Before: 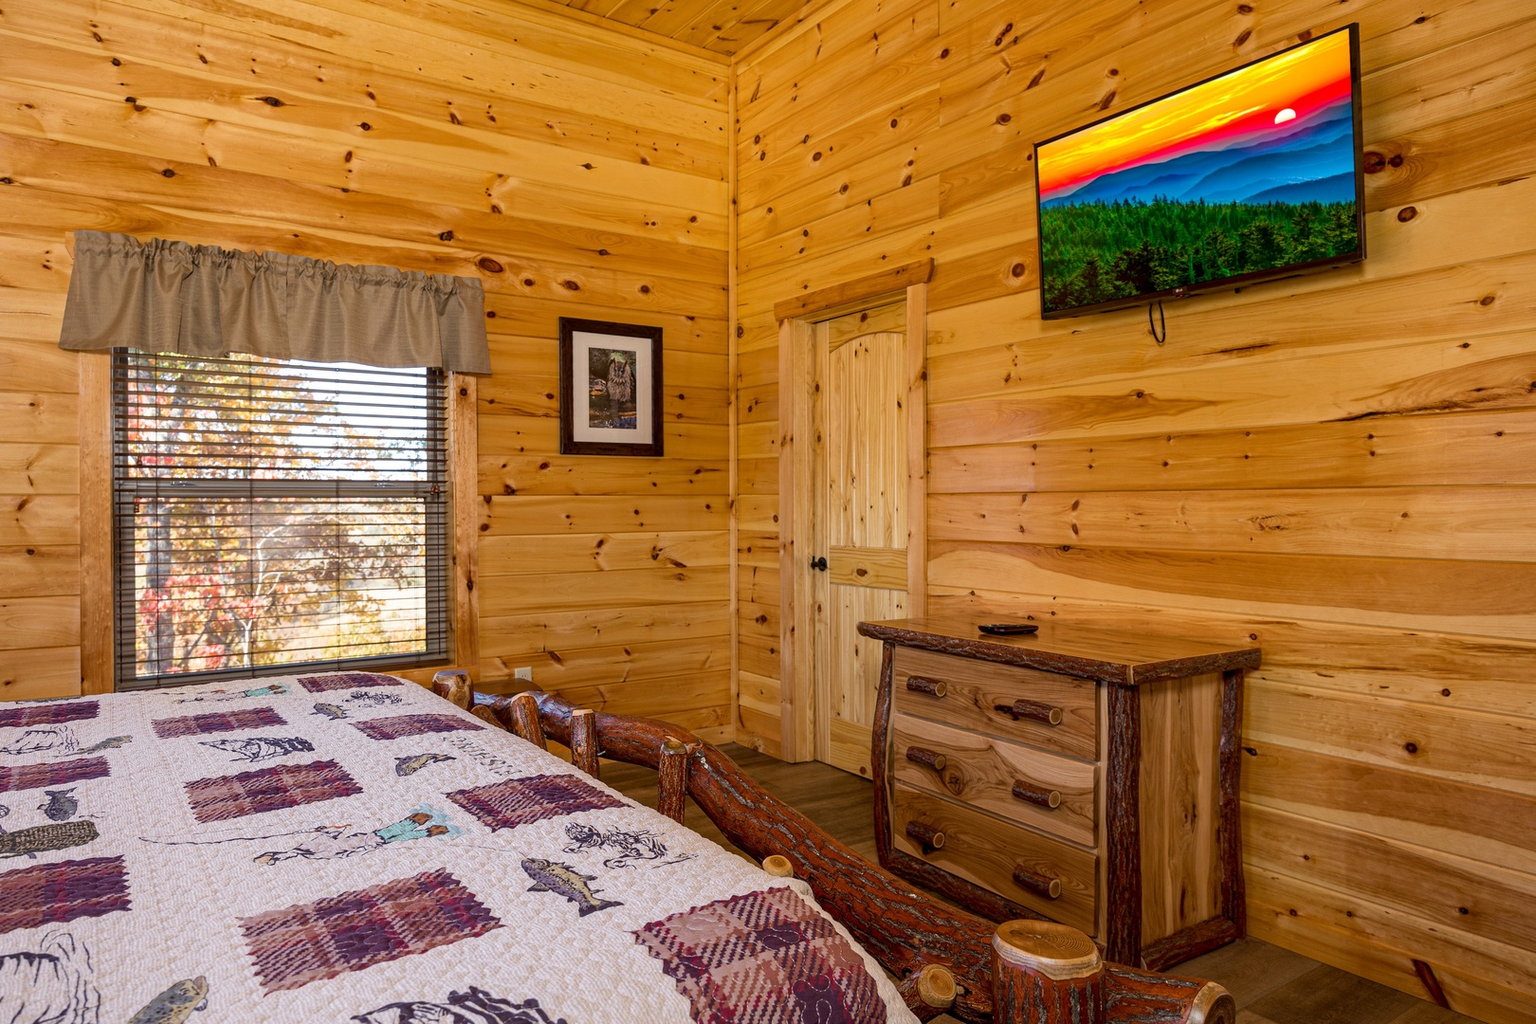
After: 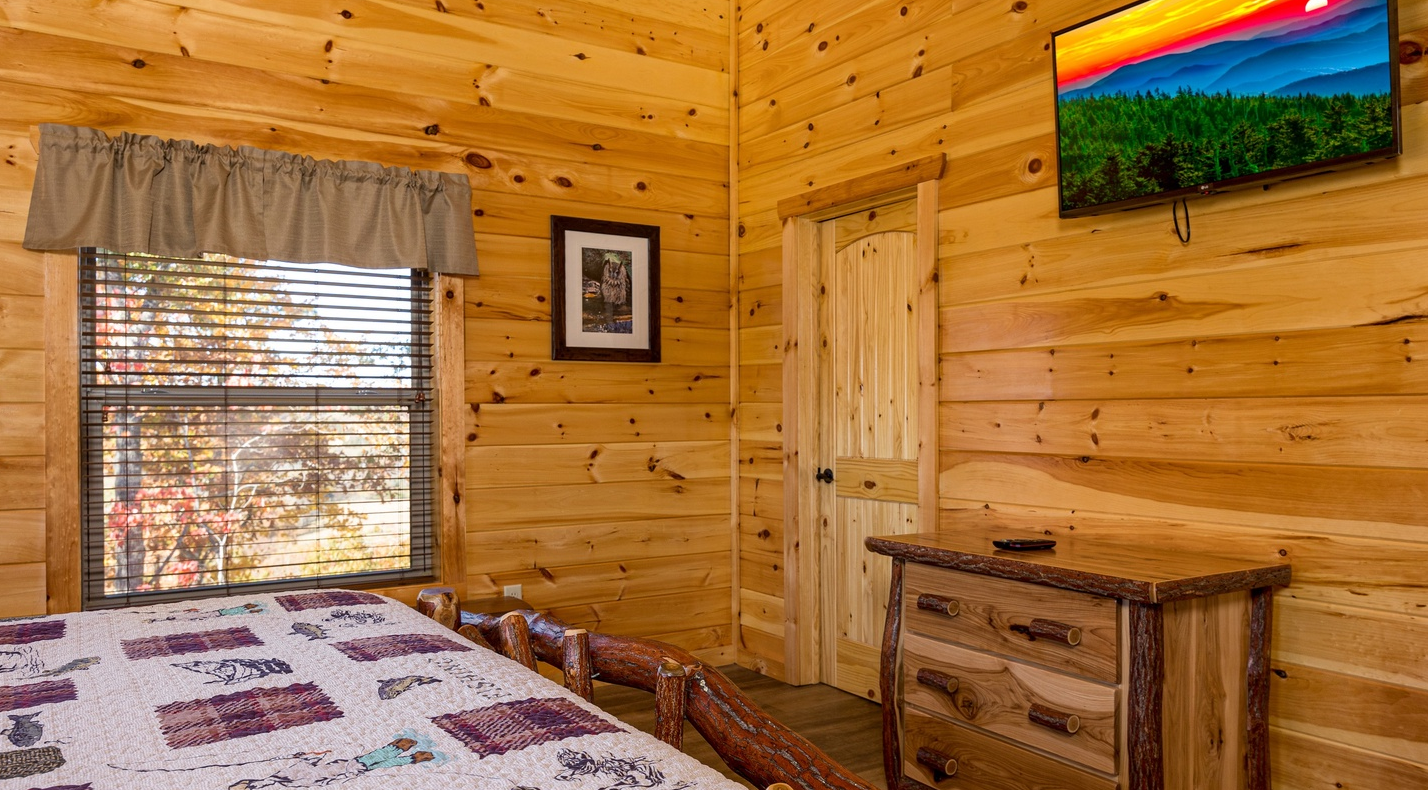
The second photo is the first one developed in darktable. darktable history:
crop and rotate: left 2.462%, top 11.049%, right 9.348%, bottom 15.797%
